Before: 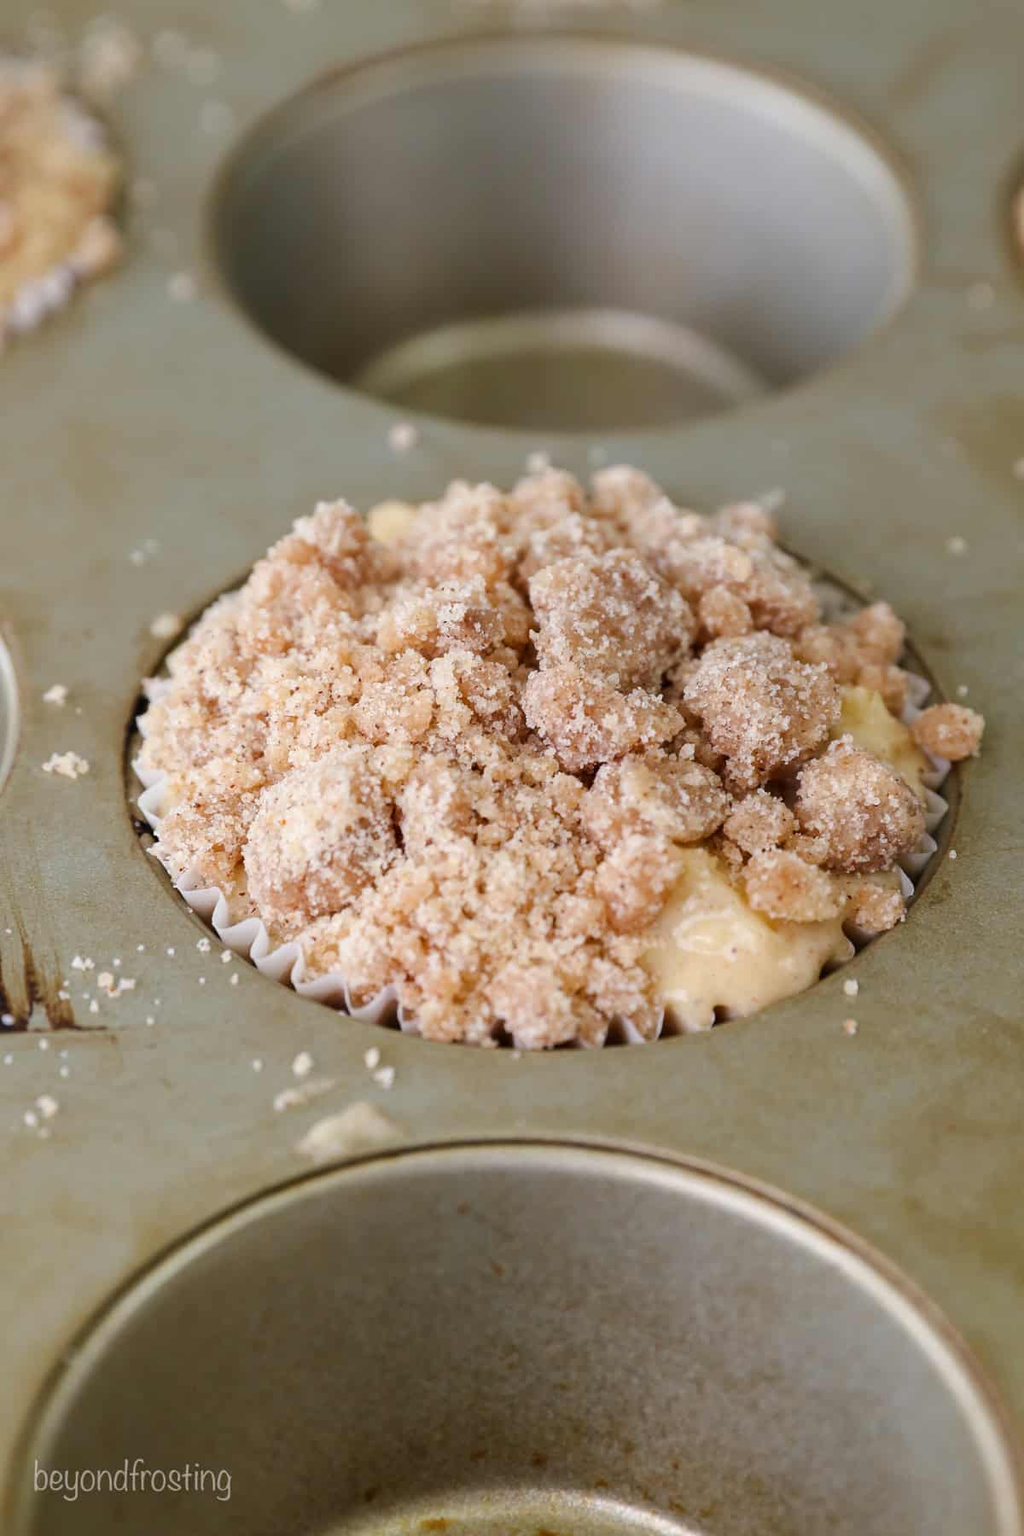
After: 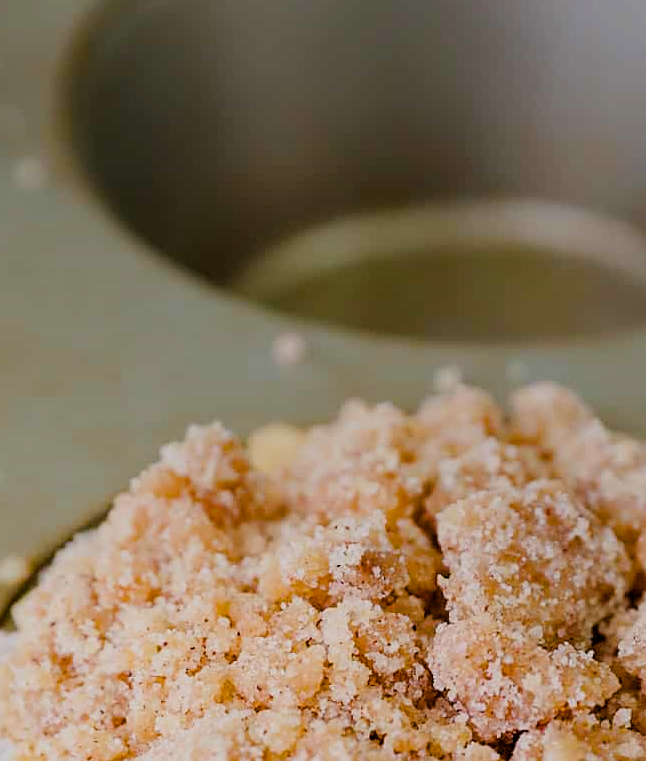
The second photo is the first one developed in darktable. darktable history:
filmic rgb: black relative exposure -7.65 EV, white relative exposure 4.56 EV, hardness 3.61
sharpen: on, module defaults
crop: left 15.306%, top 9.065%, right 30.789%, bottom 48.638%
color balance rgb: linear chroma grading › global chroma 15%, perceptual saturation grading › global saturation 30%
graduated density: on, module defaults
